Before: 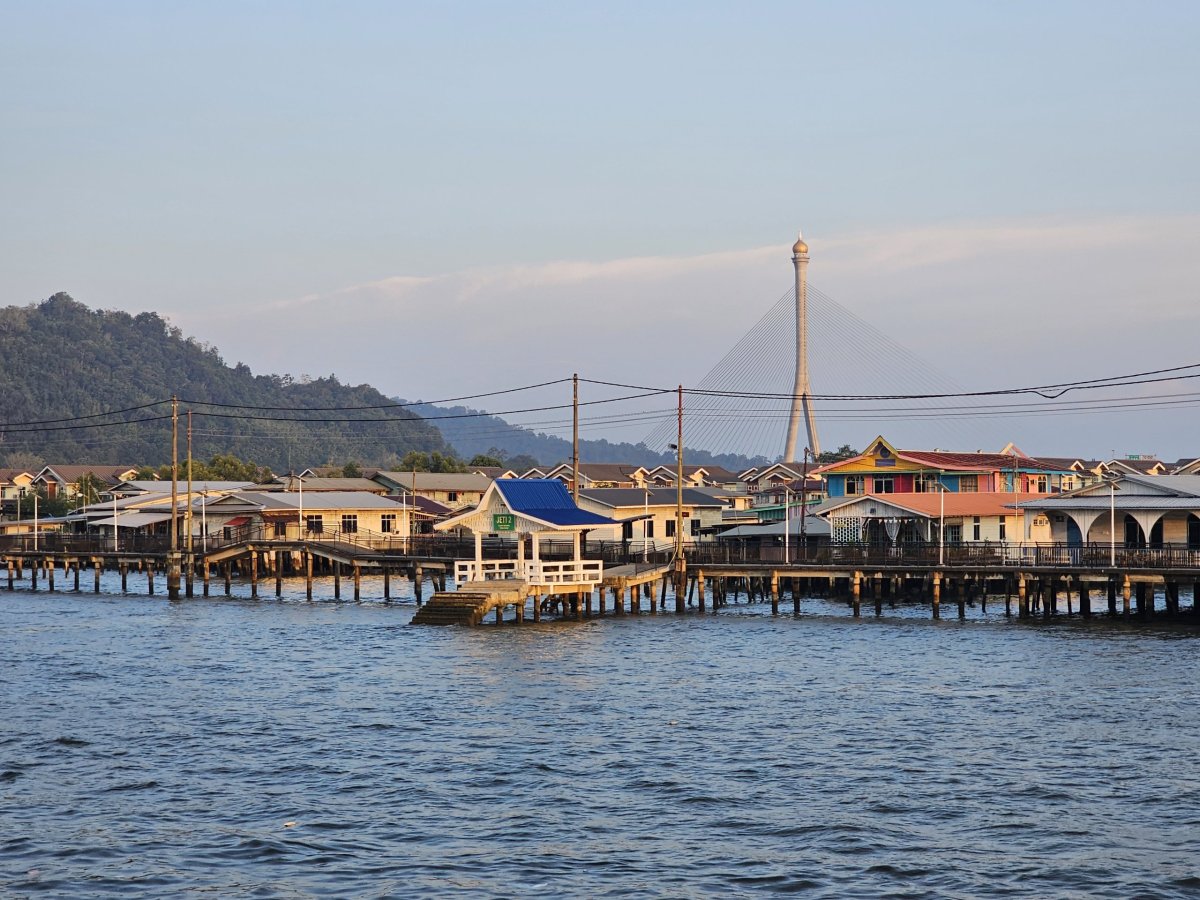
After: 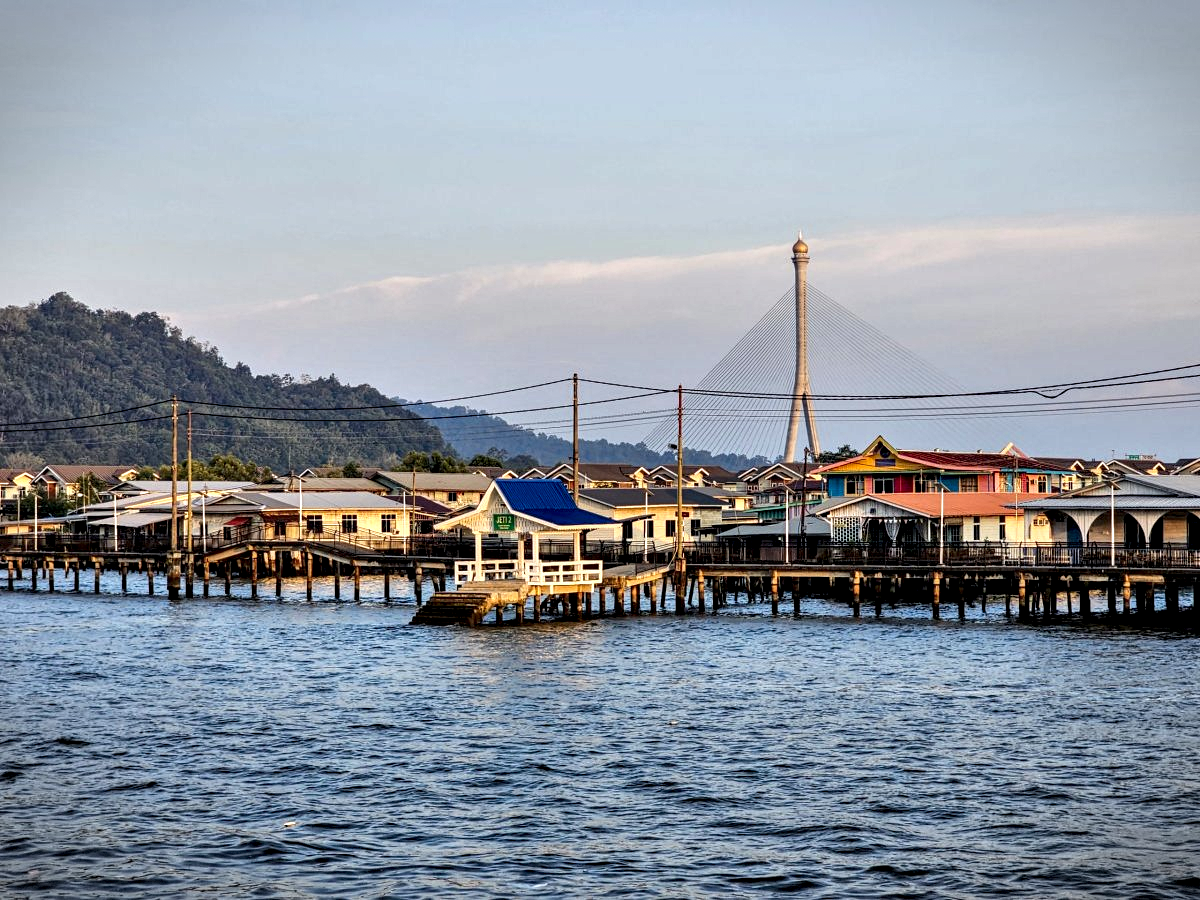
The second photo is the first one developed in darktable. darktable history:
local contrast: highlights 35%, detail 135%
exposure: black level correction 0.002, exposure 0.15 EV, compensate highlight preservation false
contrast equalizer: octaves 7, y [[0.6 ×6], [0.55 ×6], [0 ×6], [0 ×6], [0 ×6]]
vignetting: fall-off start 100%, brightness -0.406, saturation -0.3, width/height ratio 1.324, dithering 8-bit output, unbound false
